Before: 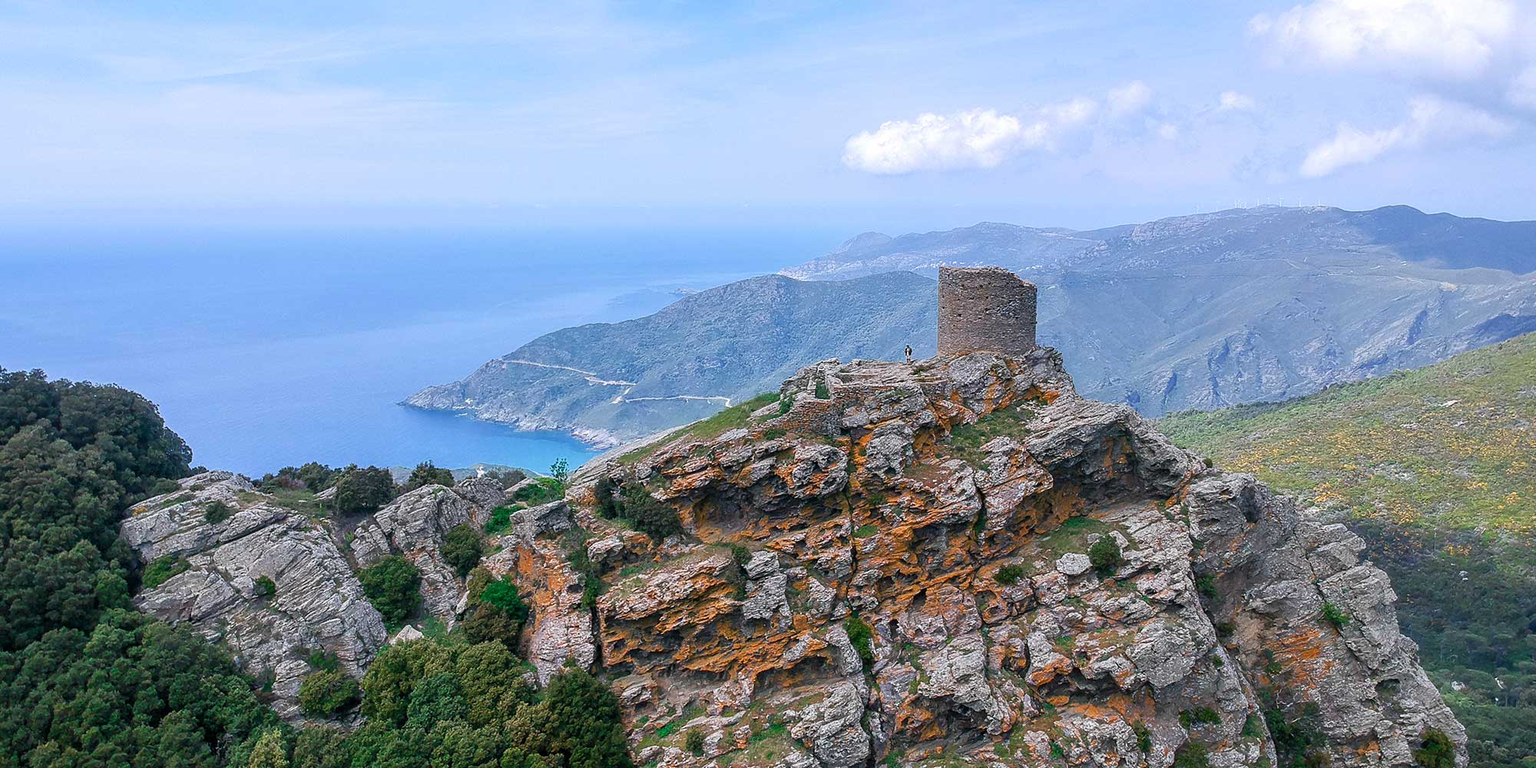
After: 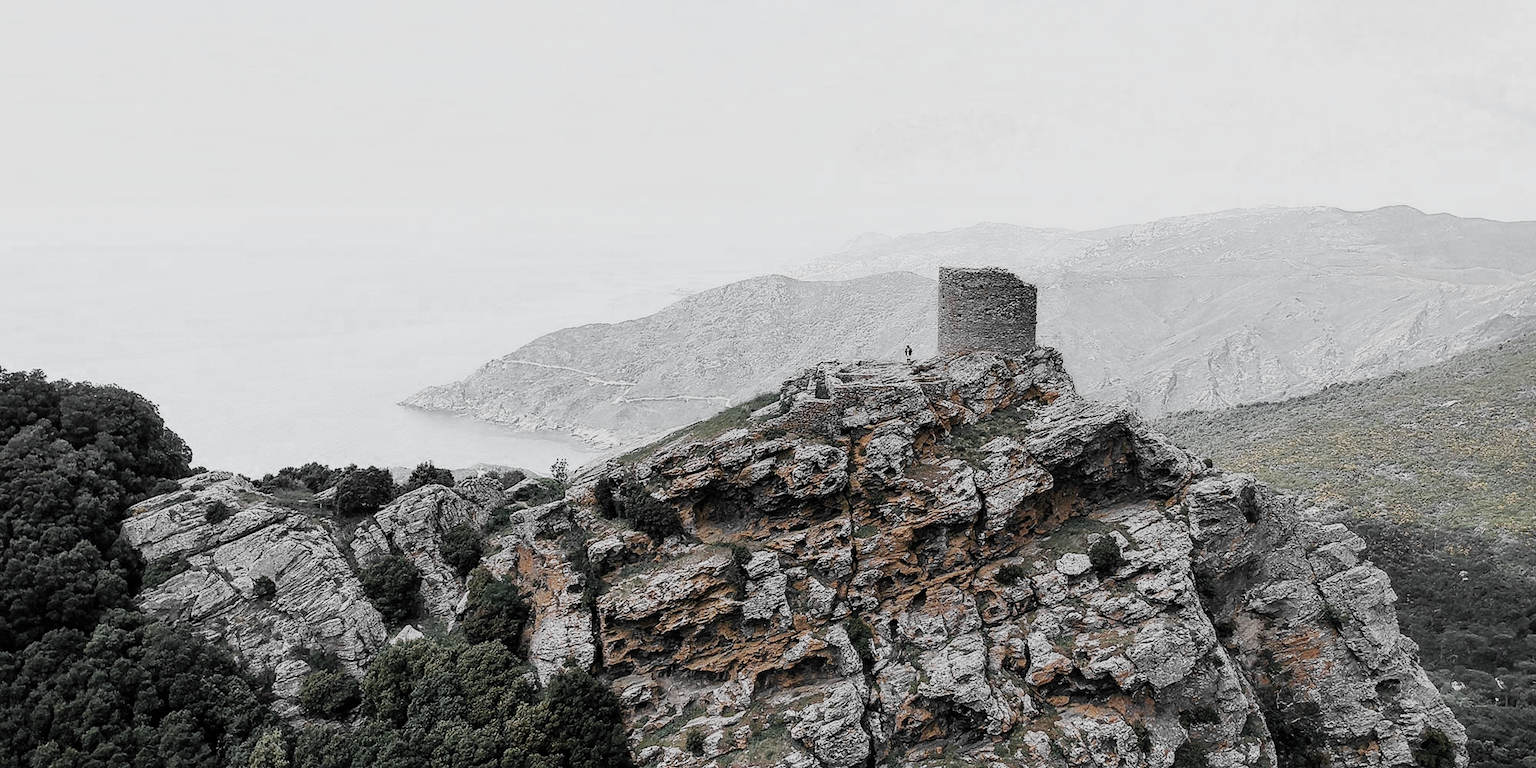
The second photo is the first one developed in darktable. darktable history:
sigmoid: contrast 1.6, skew -0.2, preserve hue 0%, red attenuation 0.1, red rotation 0.035, green attenuation 0.1, green rotation -0.017, blue attenuation 0.15, blue rotation -0.052, base primaries Rec2020
color zones: curves: ch0 [(0, 0.613) (0.01, 0.613) (0.245, 0.448) (0.498, 0.529) (0.642, 0.665) (0.879, 0.777) (0.99, 0.613)]; ch1 [(0, 0.035) (0.121, 0.189) (0.259, 0.197) (0.415, 0.061) (0.589, 0.022) (0.732, 0.022) (0.857, 0.026) (0.991, 0.053)]
